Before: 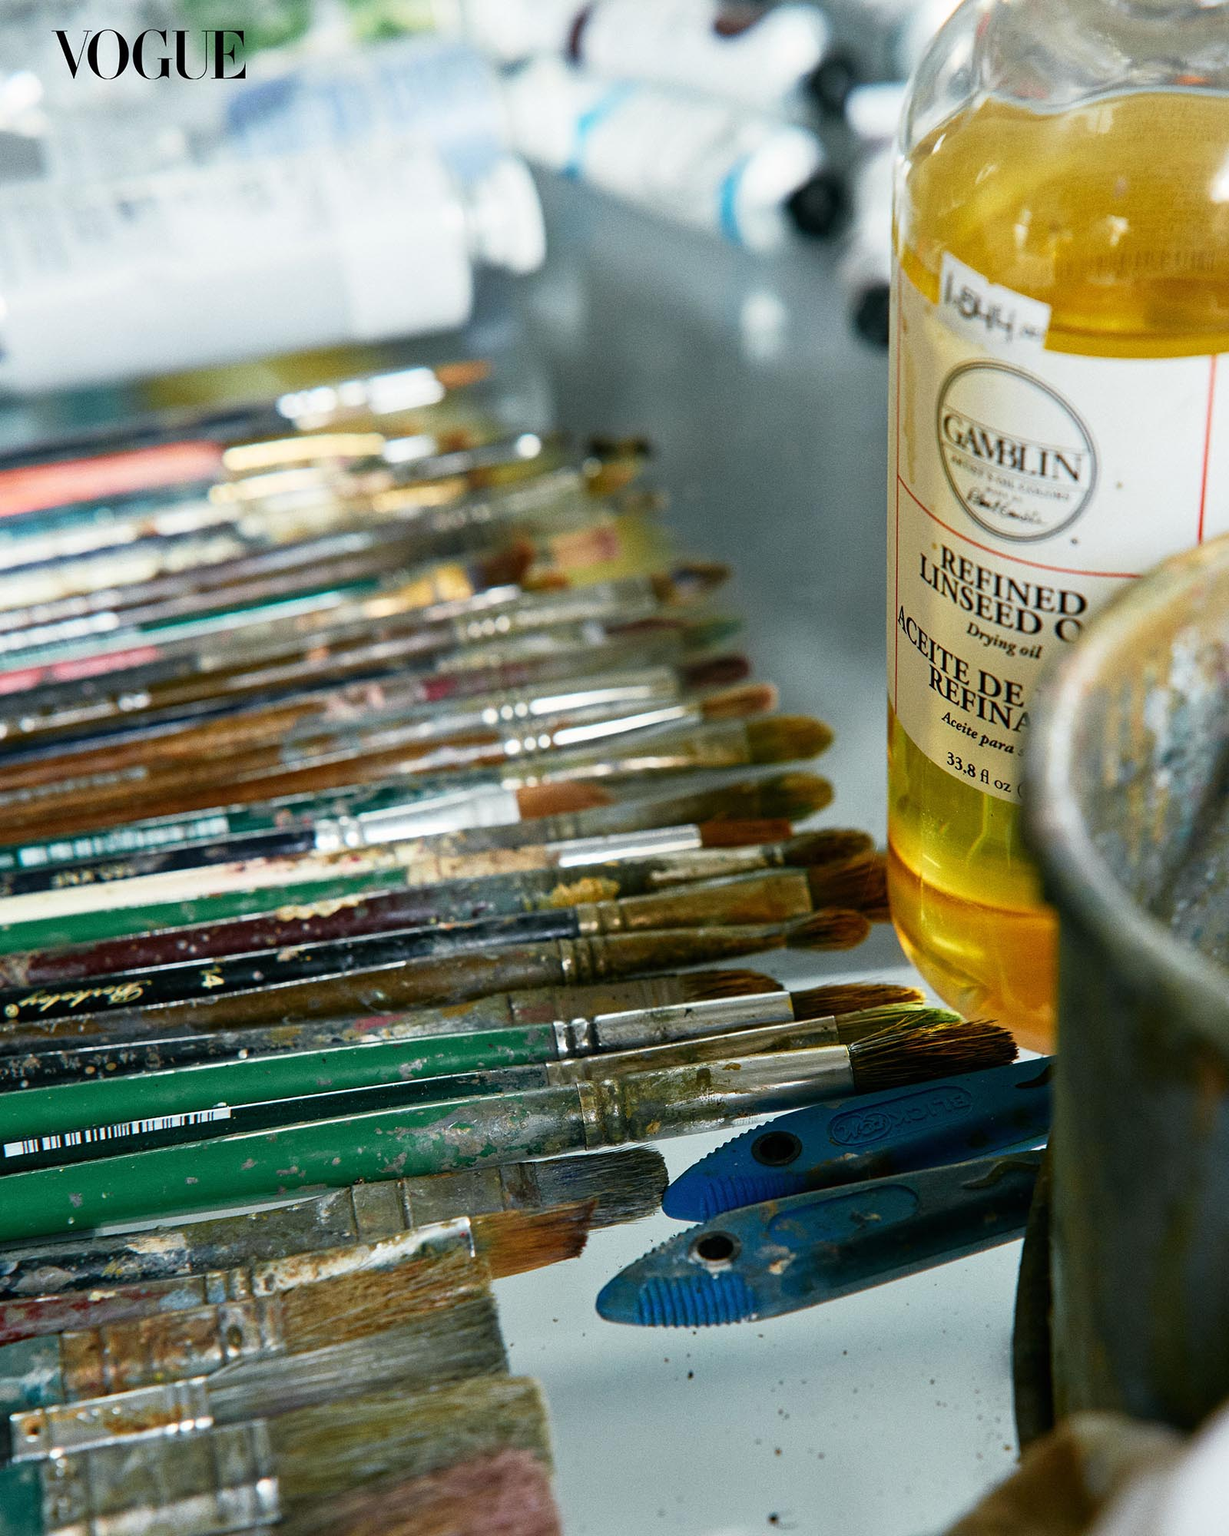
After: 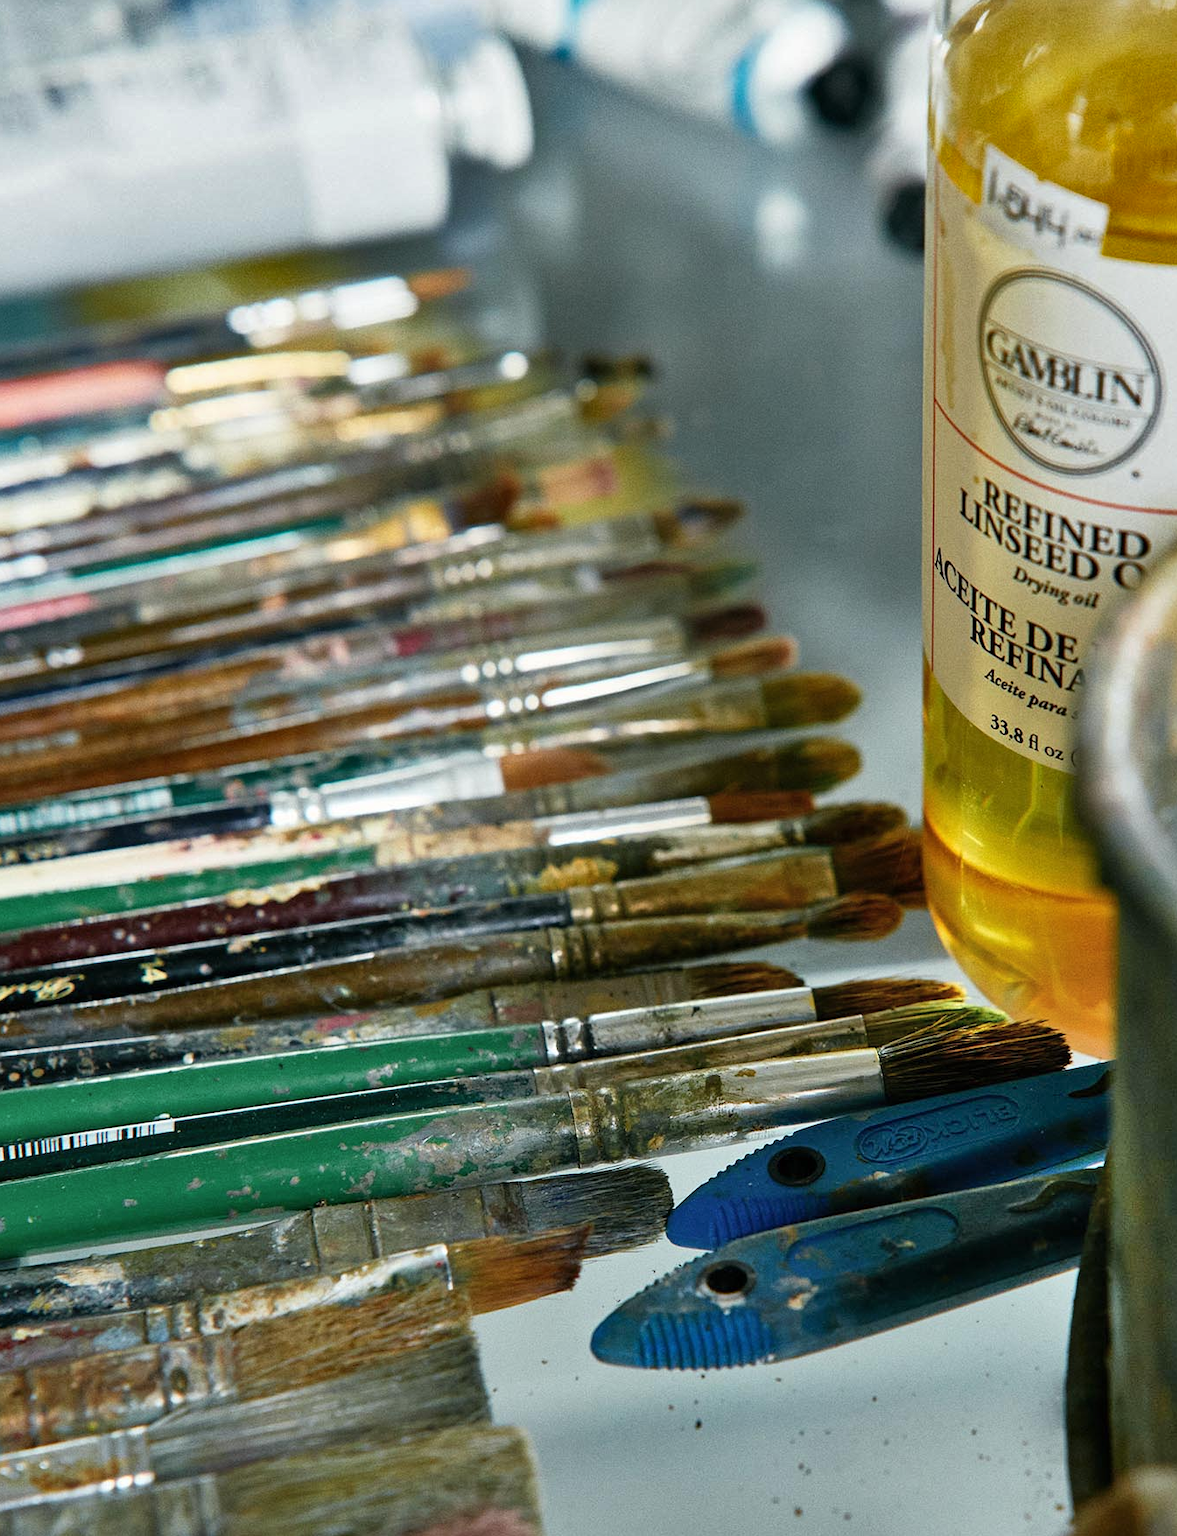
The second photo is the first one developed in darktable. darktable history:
shadows and highlights: shadows 61.14, highlights -60.43, soften with gaussian
crop: left 6.34%, top 8.177%, right 9.549%, bottom 4.05%
